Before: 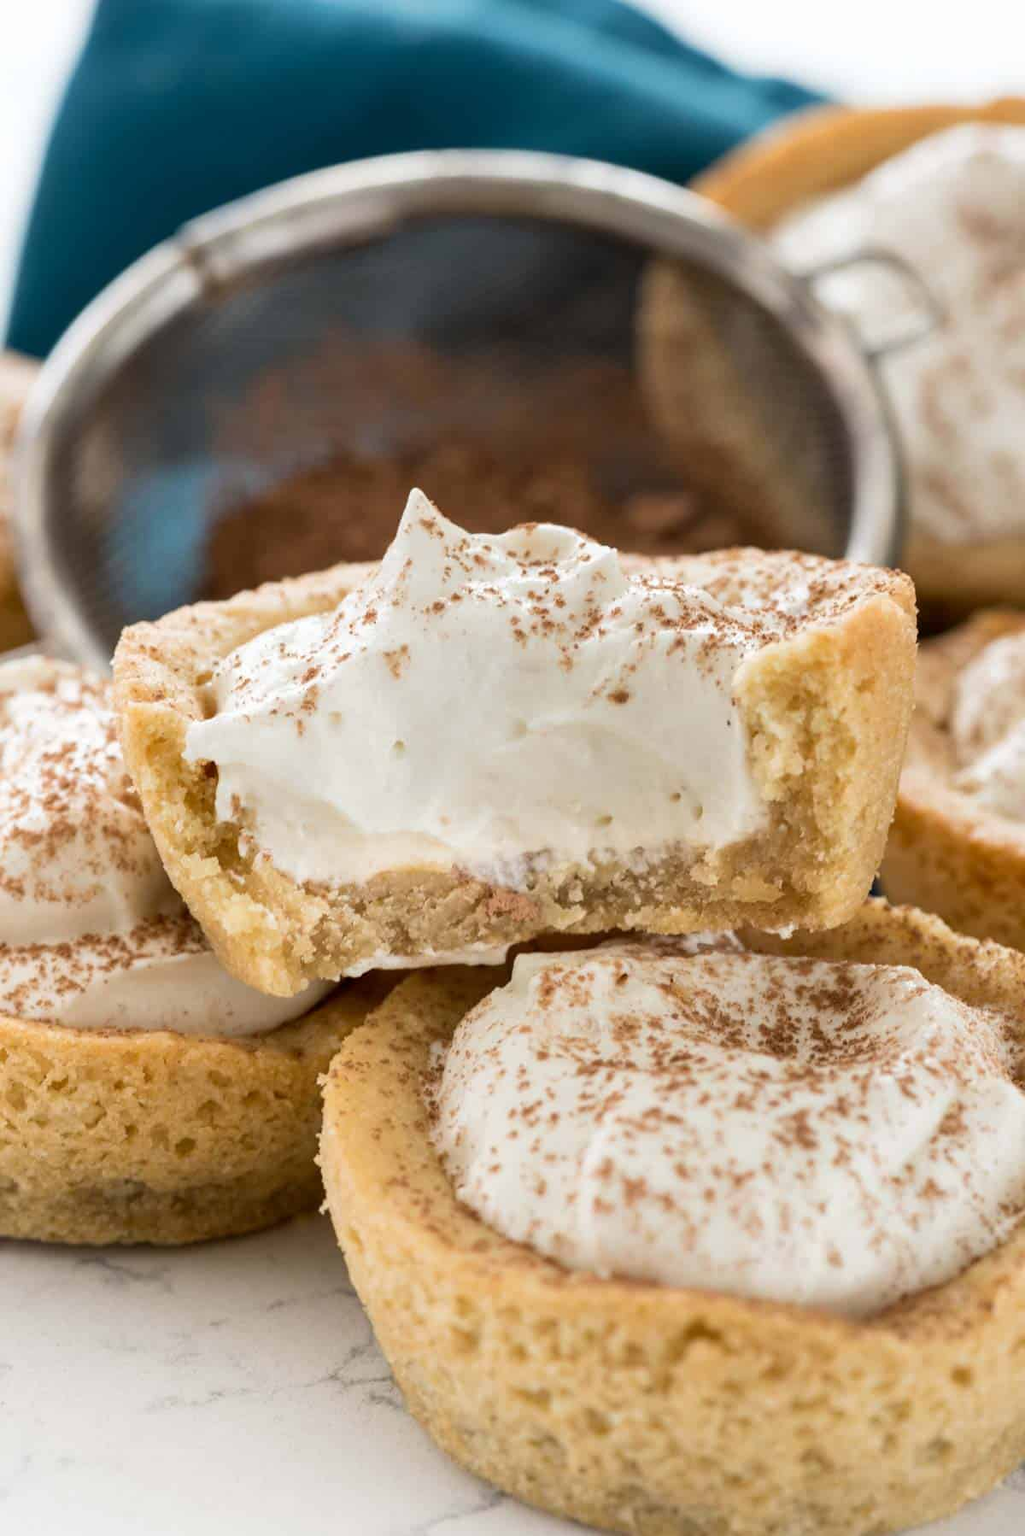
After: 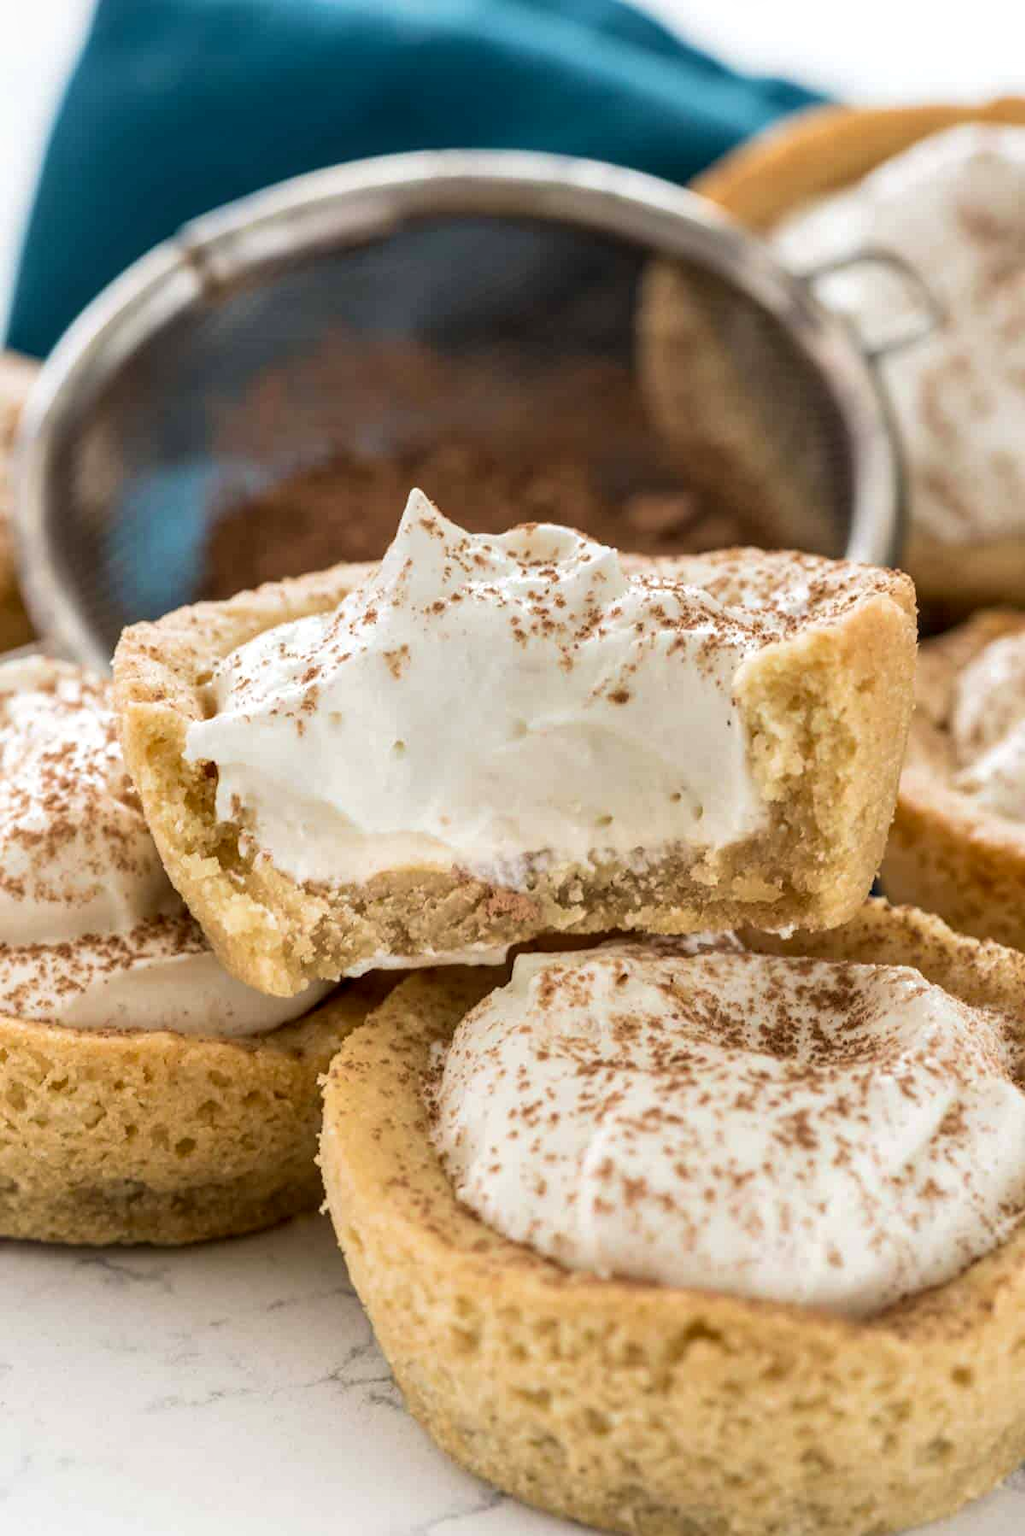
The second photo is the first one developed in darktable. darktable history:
velvia: strength 16.6%
local contrast: on, module defaults
